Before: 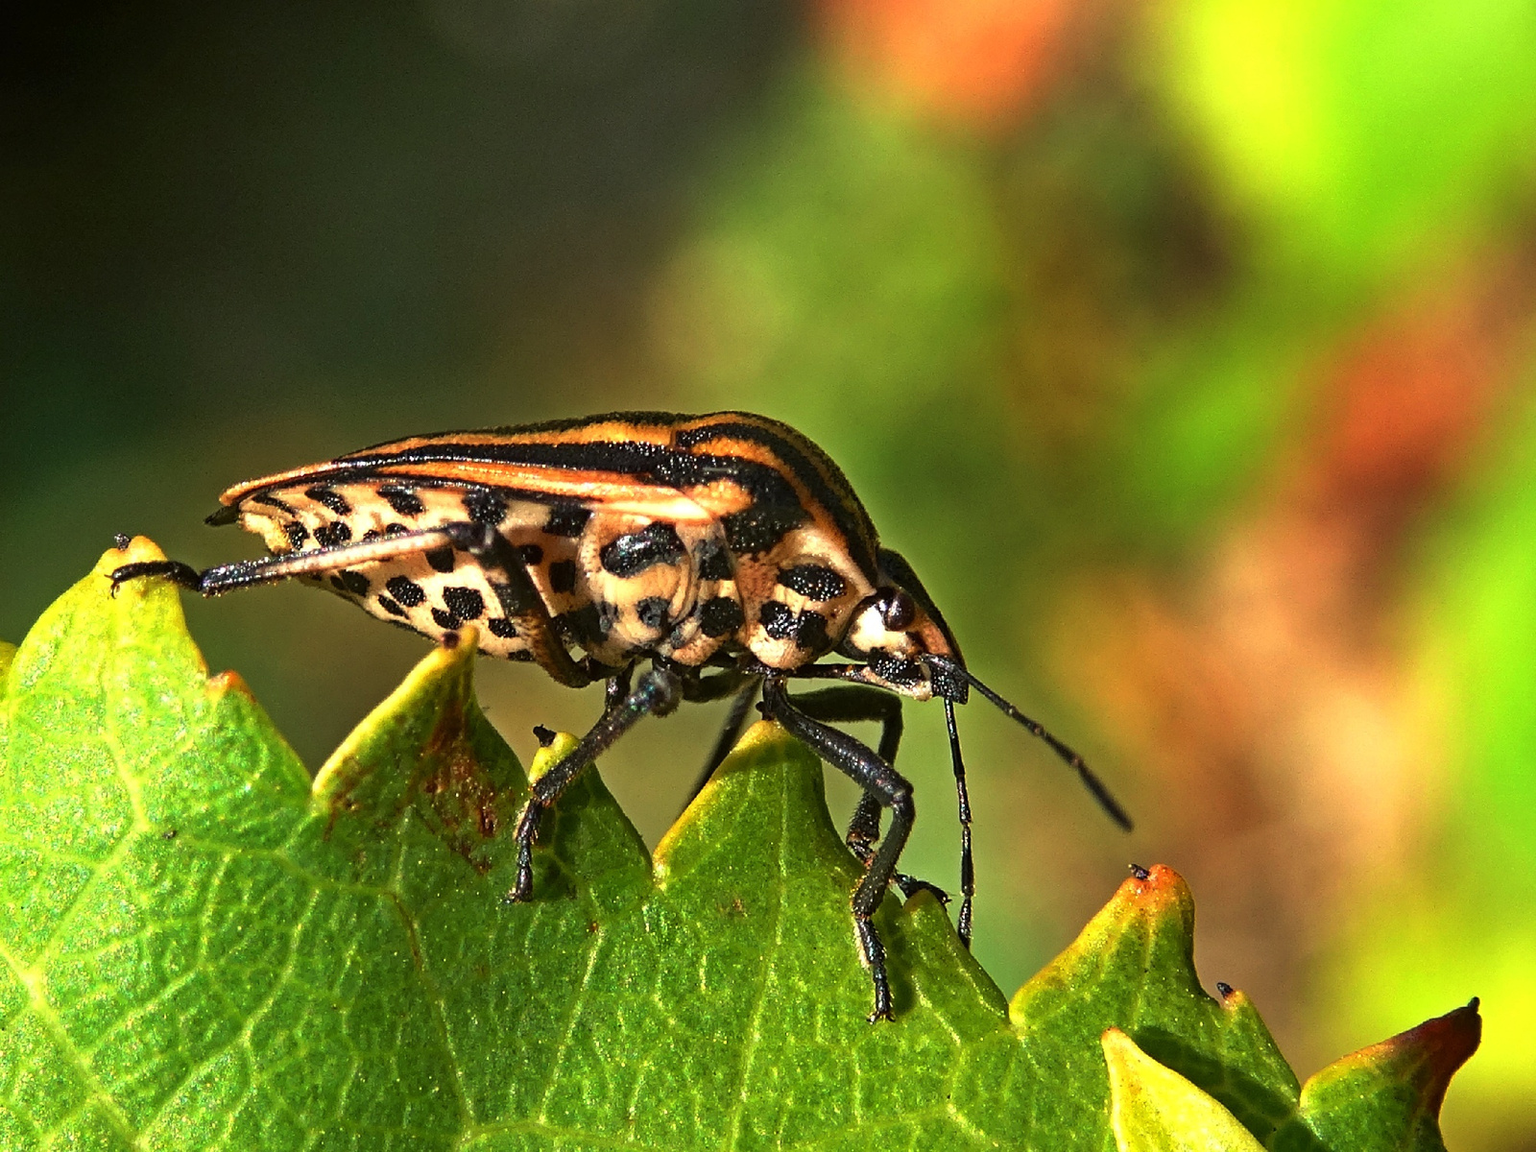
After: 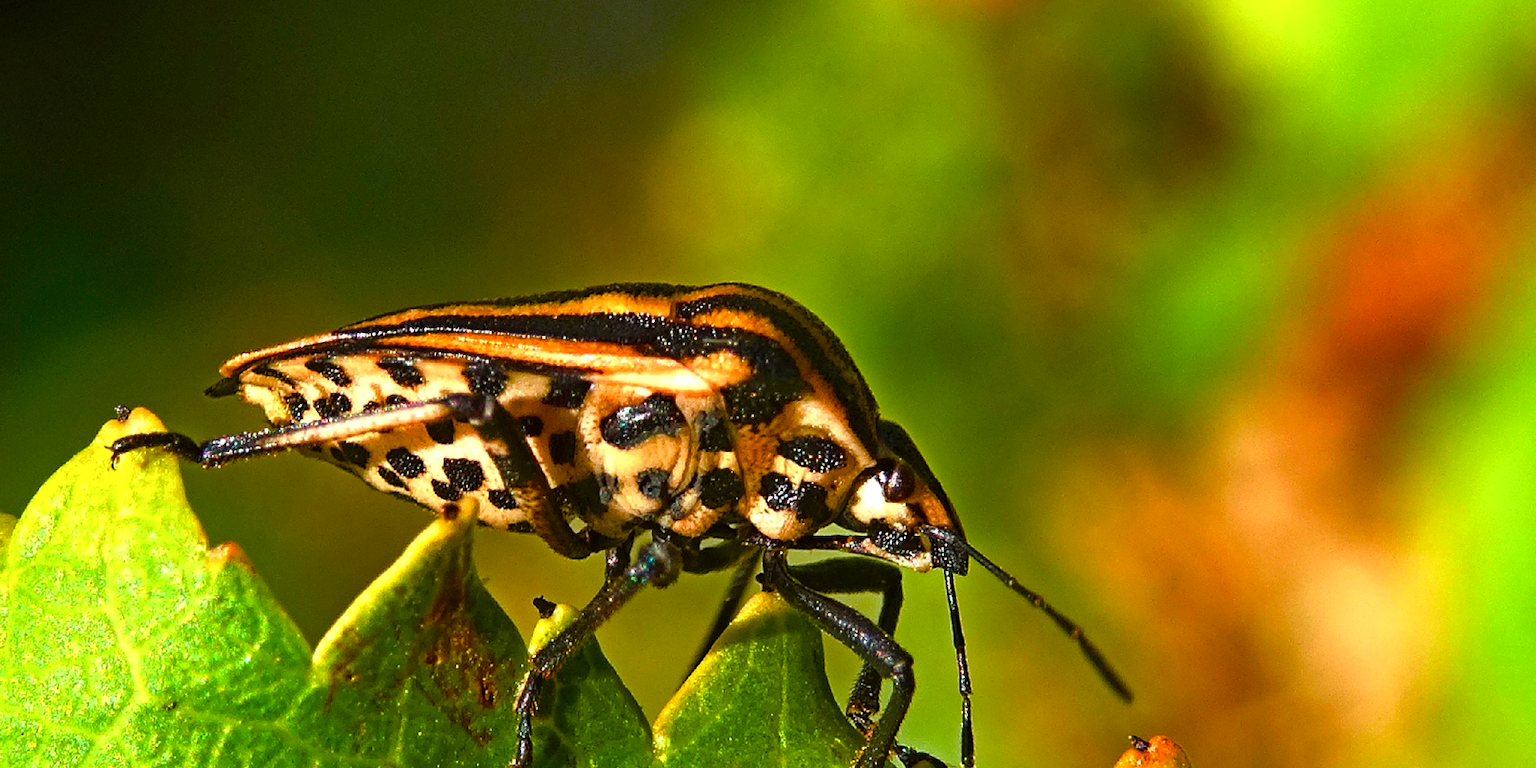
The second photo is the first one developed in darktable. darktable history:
color balance rgb: perceptual saturation grading › global saturation 0.286%, perceptual saturation grading › highlights -17.339%, perceptual saturation grading › mid-tones 33.394%, perceptual saturation grading › shadows 50.391%, global vibrance 45.23%
crop: top 11.182%, bottom 22.127%
